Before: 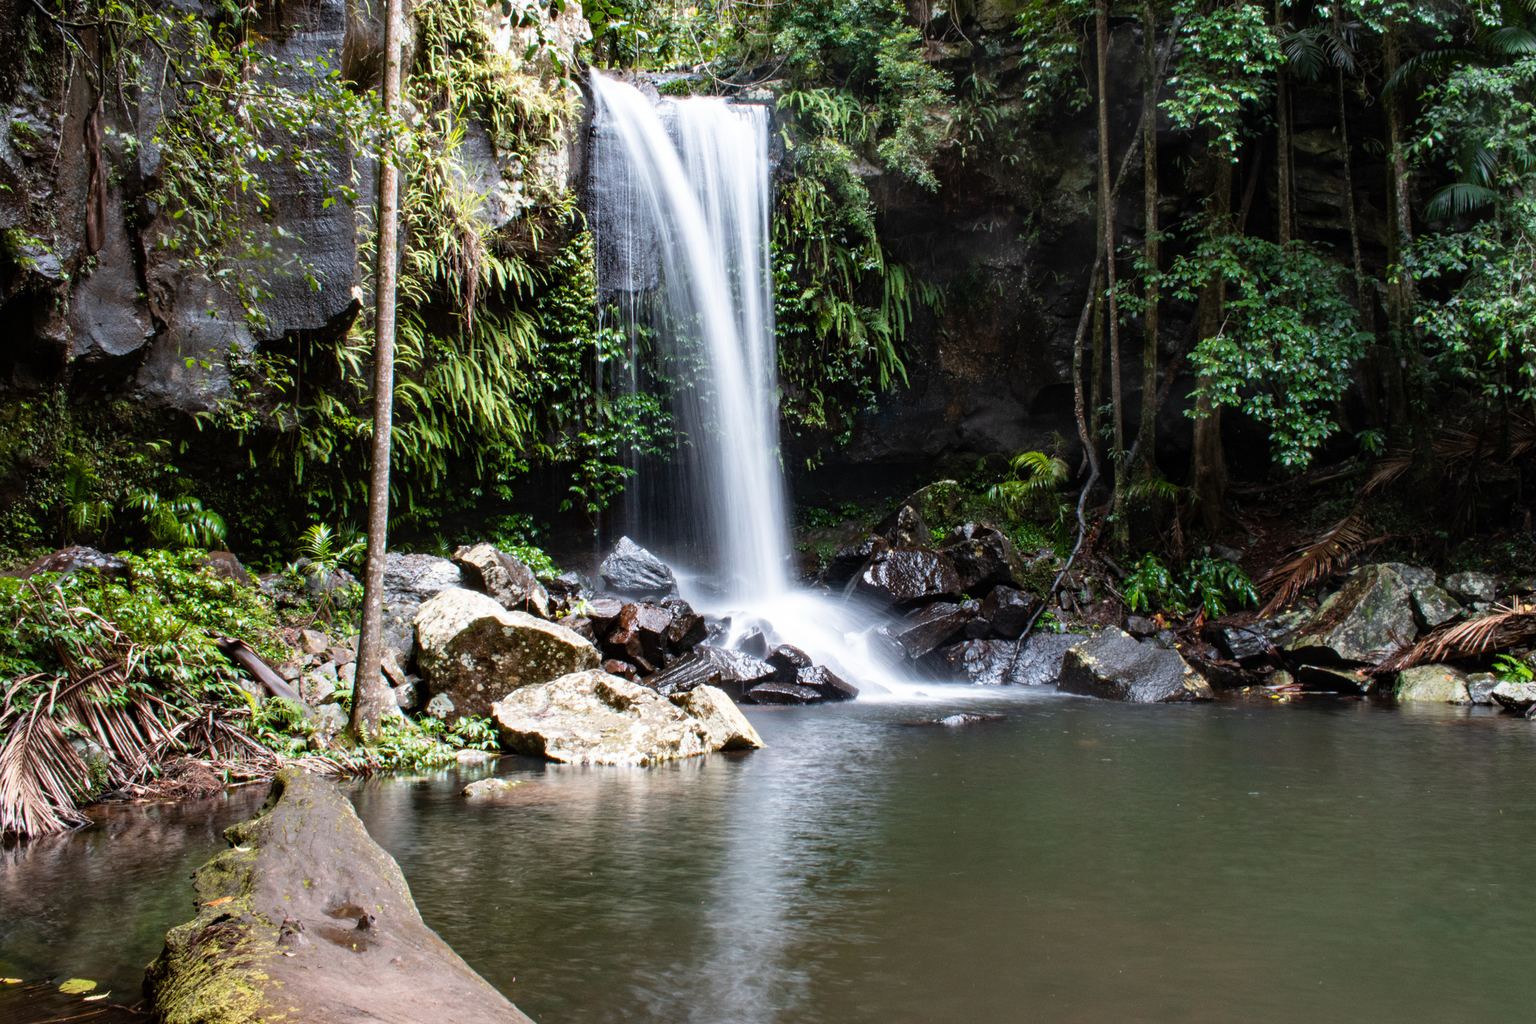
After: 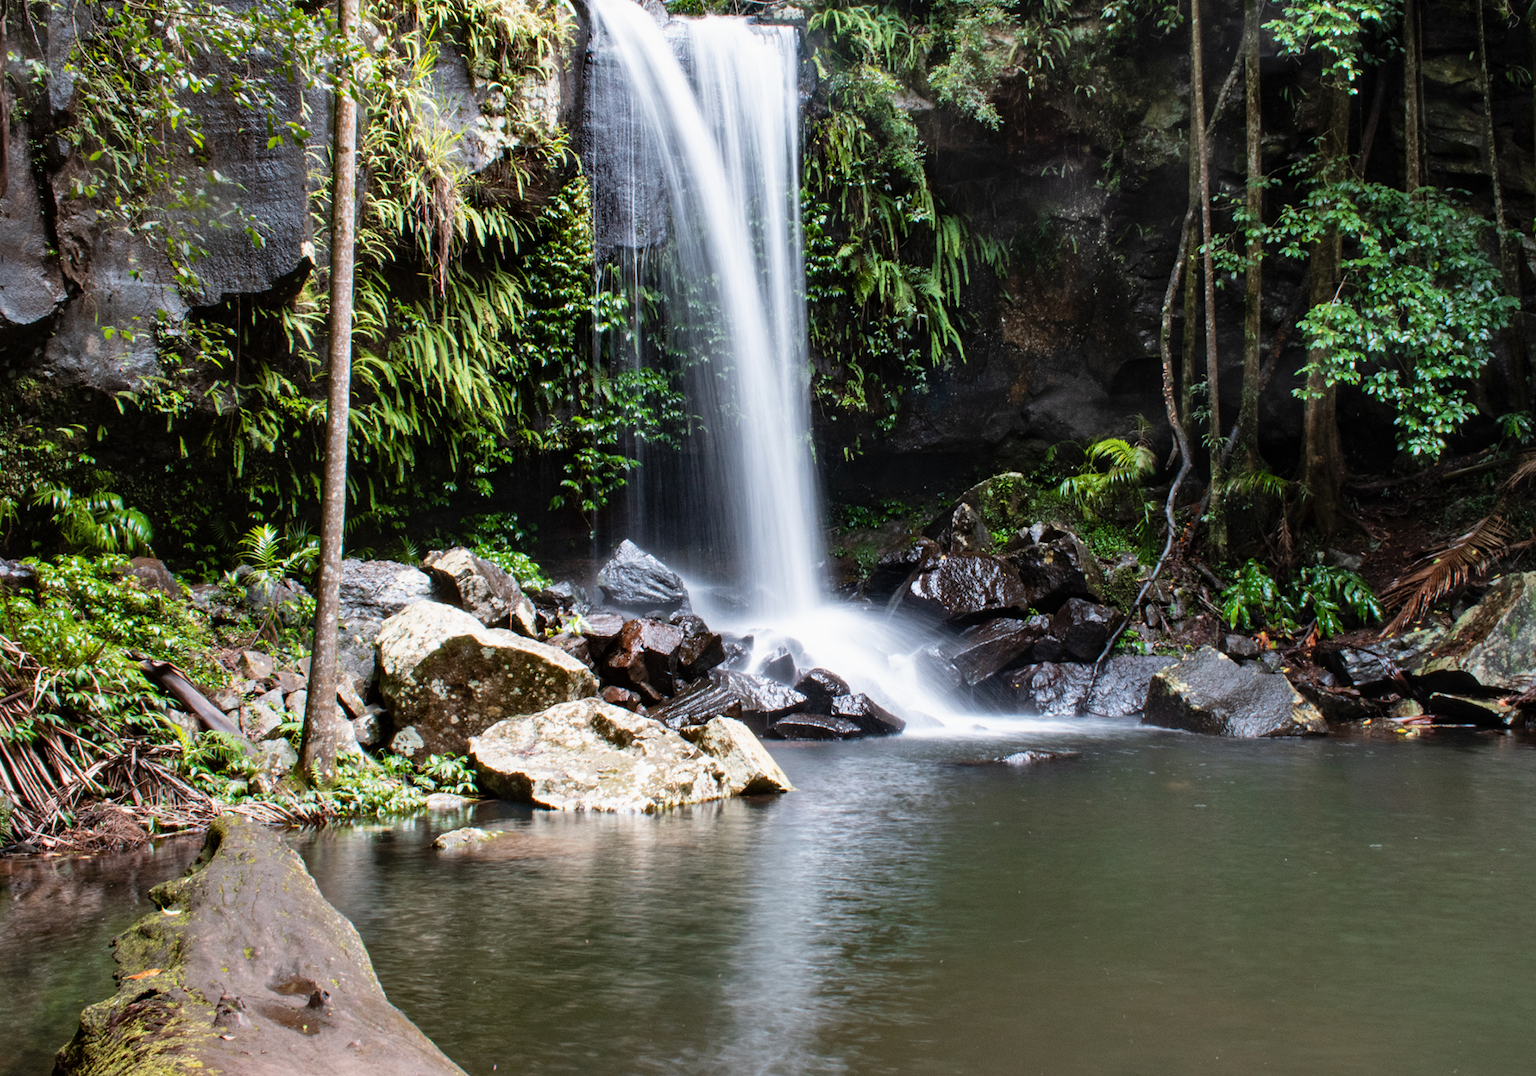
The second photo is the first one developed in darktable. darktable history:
shadows and highlights: shadows 43.71, white point adjustment -1.46, soften with gaussian
crop: left 6.446%, top 8.188%, right 9.538%, bottom 3.548%
